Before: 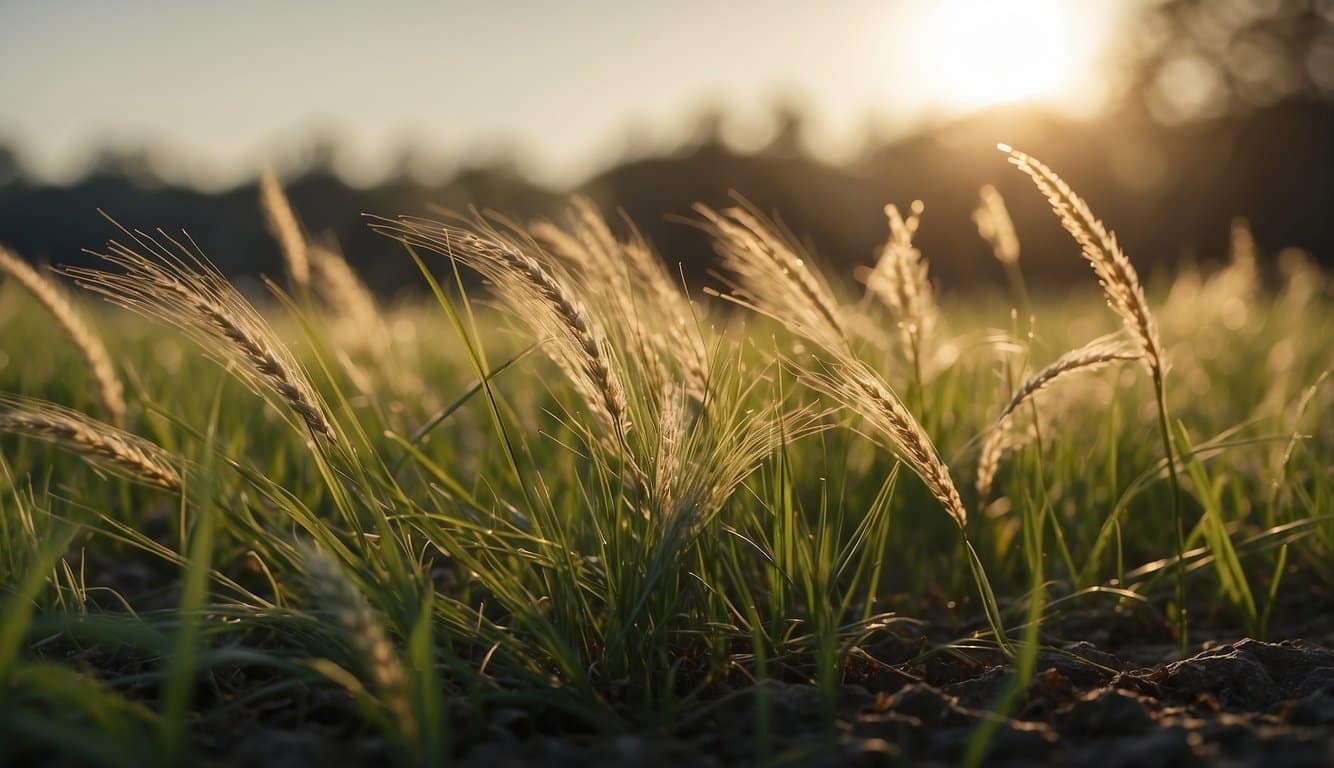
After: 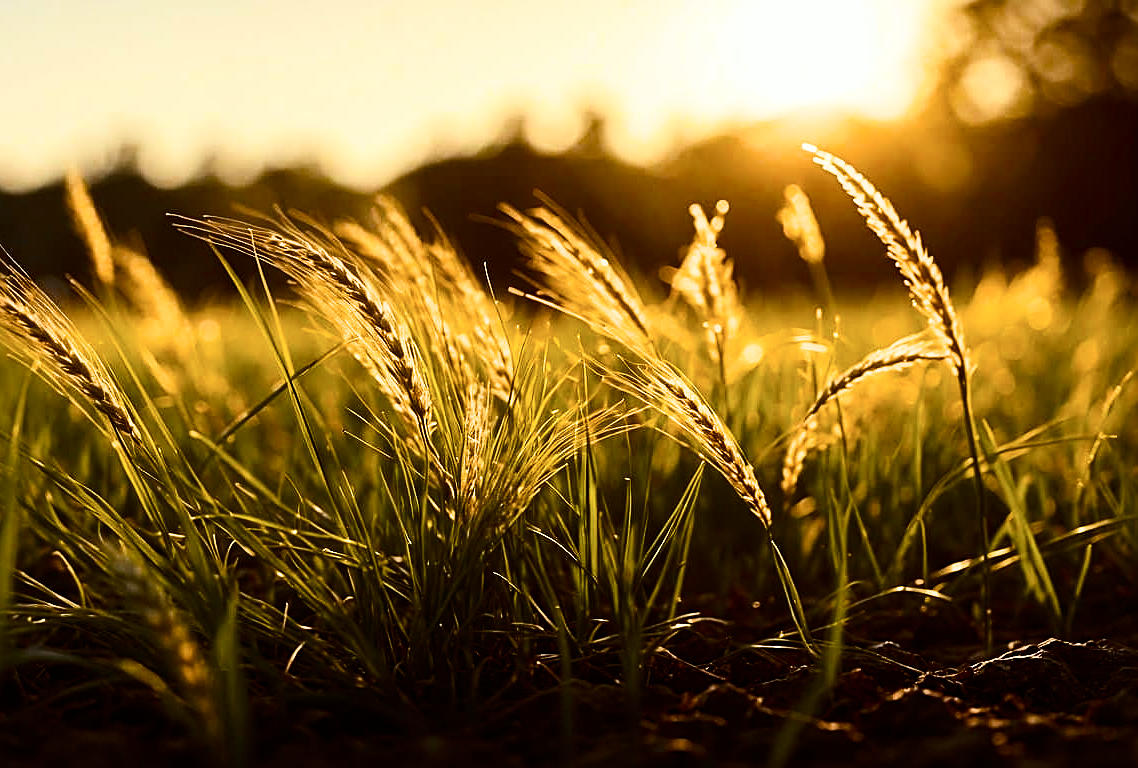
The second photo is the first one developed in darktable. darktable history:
filmic rgb: black relative exposure -11.32 EV, white relative exposure 3.22 EV, hardness 6.7
tone equalizer: -8 EV -0.44 EV, -7 EV -0.411 EV, -6 EV -0.311 EV, -5 EV -0.236 EV, -3 EV 0.215 EV, -2 EV 0.334 EV, -1 EV 0.405 EV, +0 EV 0.424 EV
sharpen: radius 2.615, amount 0.692
contrast brightness saturation: contrast 0.293
color balance rgb: shadows lift › hue 84.46°, power › luminance 9.839%, power › chroma 2.826%, power › hue 59.64°, perceptual saturation grading › global saturation 19.286%, global vibrance 6.672%, contrast 12.895%, saturation formula JzAzBz (2021)
crop and rotate: left 14.645%
